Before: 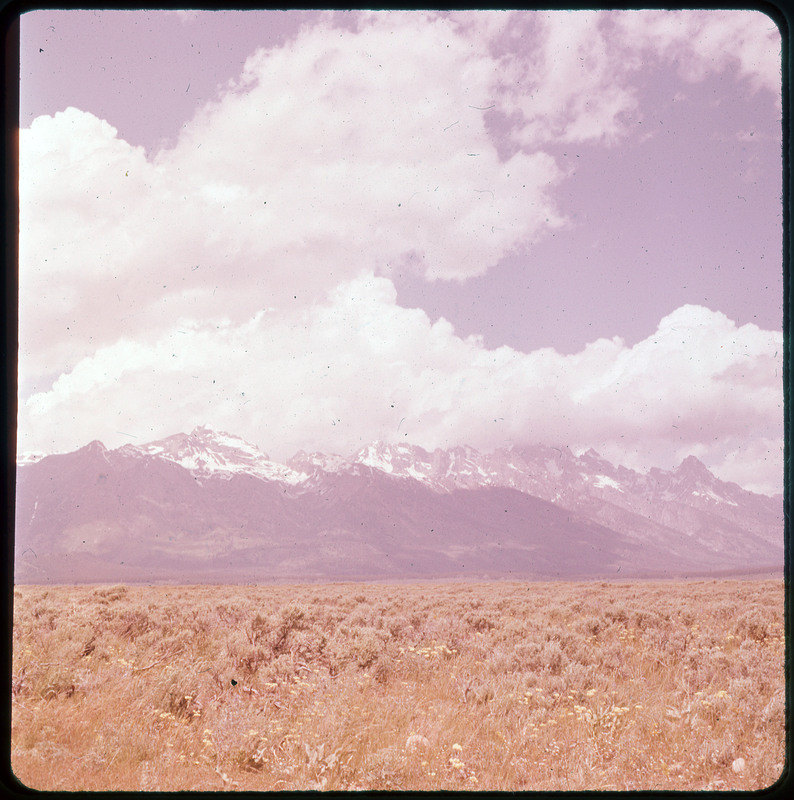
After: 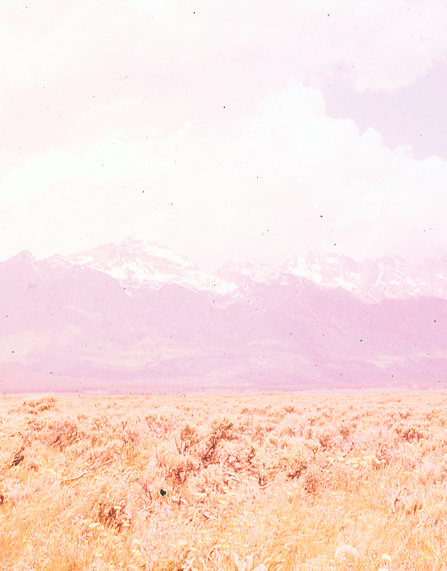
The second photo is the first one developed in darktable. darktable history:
contrast brightness saturation: contrast 0.2, brightness 0.16, saturation 0.22
crop: left 8.966%, top 23.852%, right 34.699%, bottom 4.703%
tone curve: curves: ch0 [(0, 0) (0.003, 0.24) (0.011, 0.24) (0.025, 0.24) (0.044, 0.244) (0.069, 0.244) (0.1, 0.252) (0.136, 0.264) (0.177, 0.274) (0.224, 0.284) (0.277, 0.313) (0.335, 0.361) (0.399, 0.415) (0.468, 0.498) (0.543, 0.595) (0.623, 0.695) (0.709, 0.793) (0.801, 0.883) (0.898, 0.942) (1, 1)], preserve colors none
